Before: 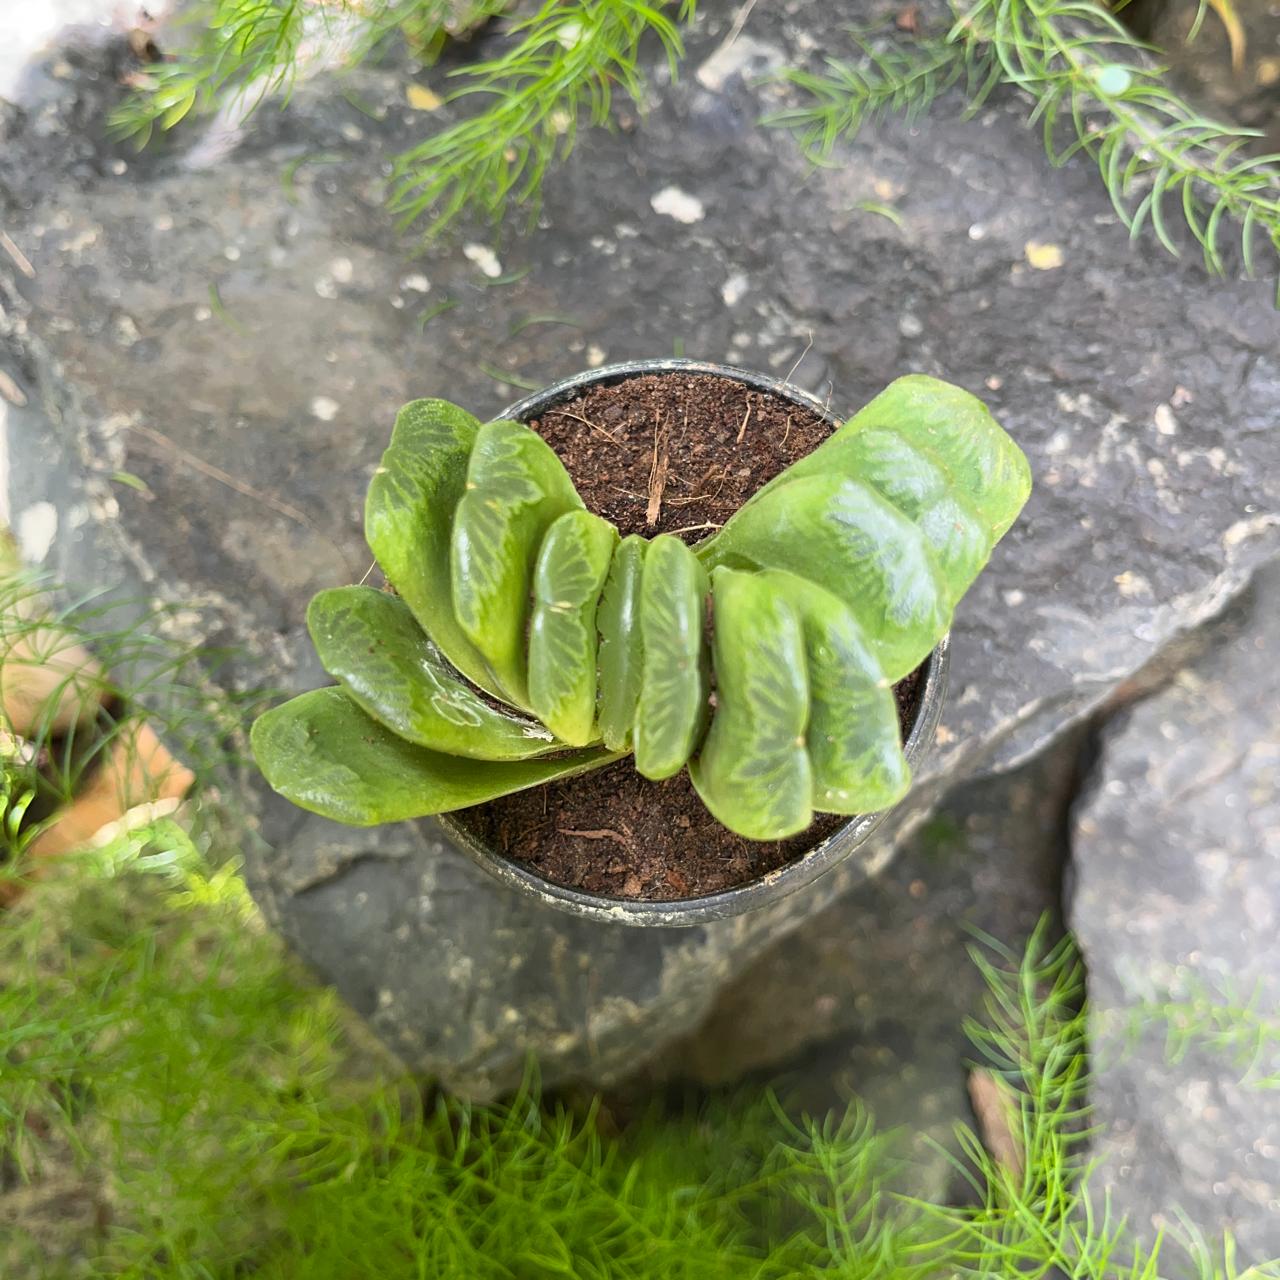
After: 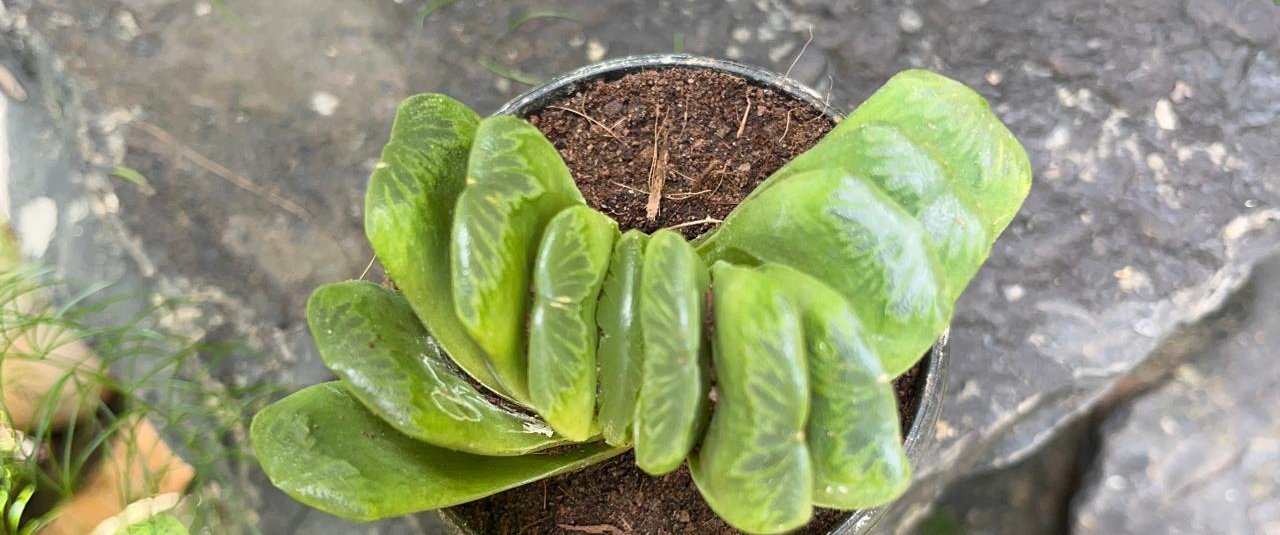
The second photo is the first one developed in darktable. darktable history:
crop and rotate: top 23.84%, bottom 34.294%
